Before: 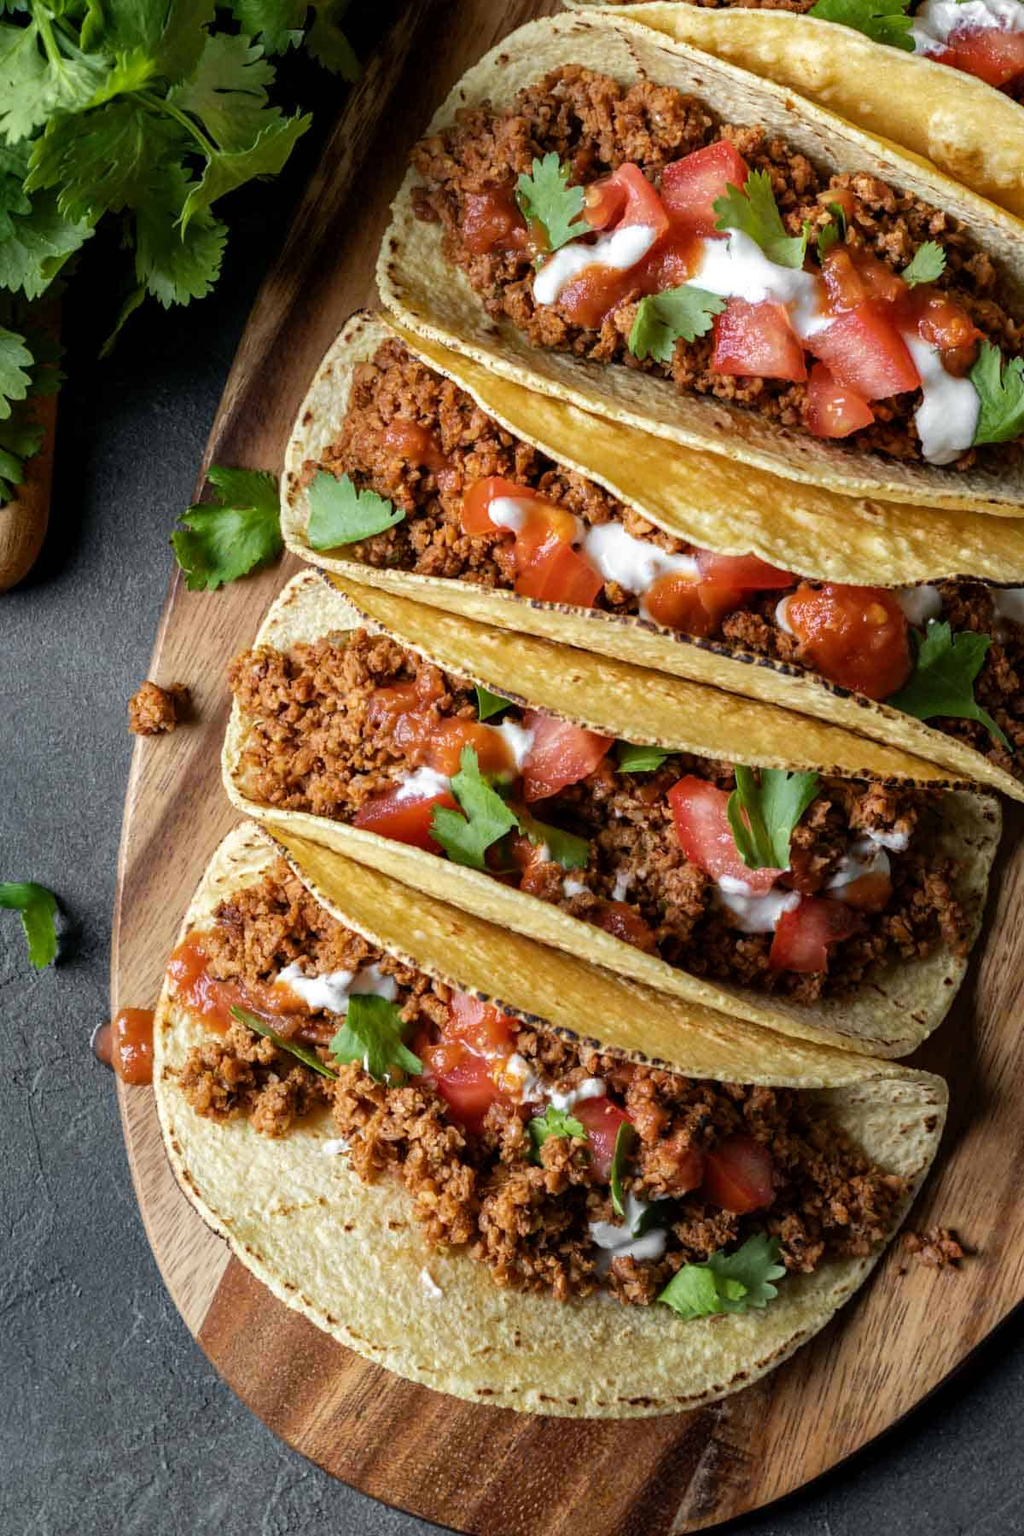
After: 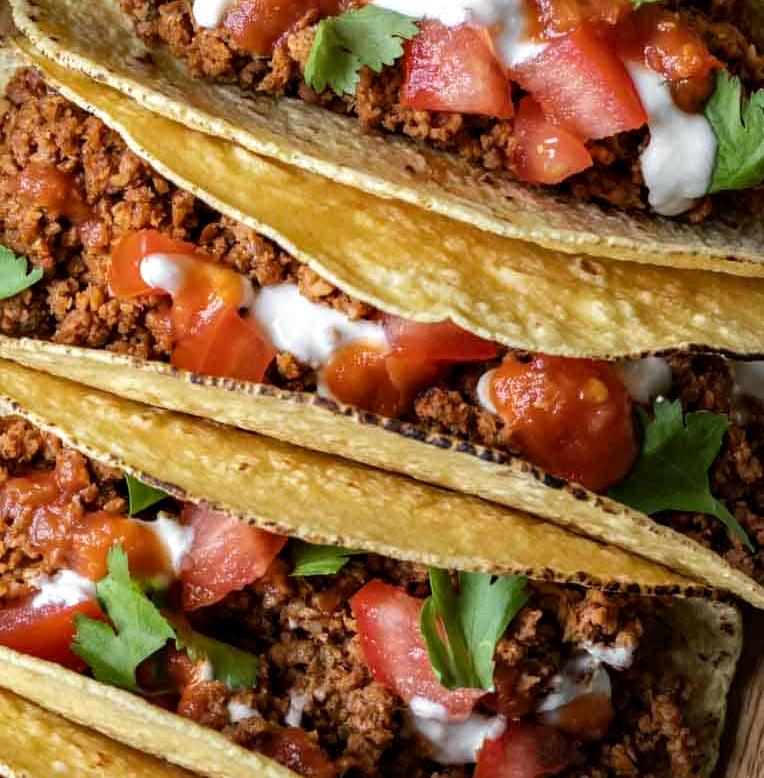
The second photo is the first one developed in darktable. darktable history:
contrast equalizer: octaves 7, y [[0.6 ×6], [0.55 ×6], [0 ×6], [0 ×6], [0 ×6]], mix 0.15
crop: left 36.005%, top 18.293%, right 0.31%, bottom 38.444%
